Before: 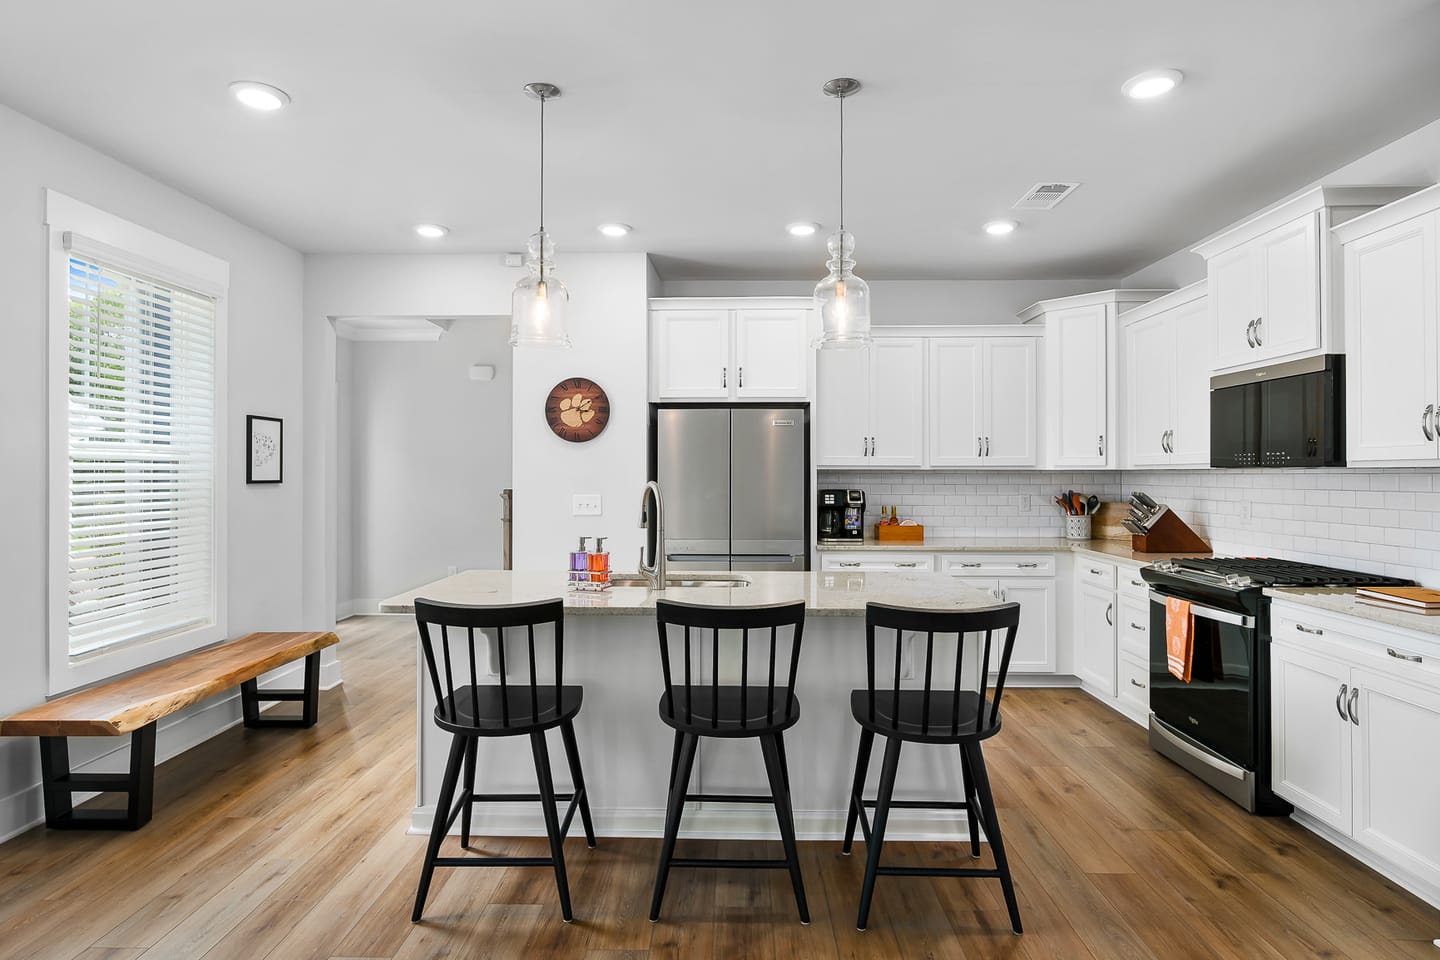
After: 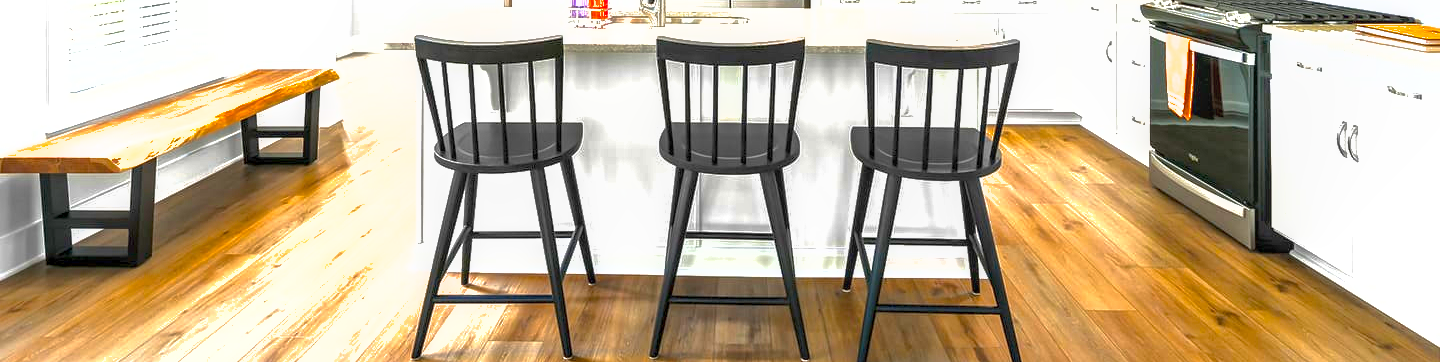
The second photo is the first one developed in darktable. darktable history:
crop and rotate: top 58.709%, bottom 3.493%
shadows and highlights: on, module defaults
color balance rgb: perceptual saturation grading › global saturation 24.884%, global vibrance 20%
exposure: black level correction 0, exposure 1.681 EV, compensate highlight preservation false
local contrast: on, module defaults
